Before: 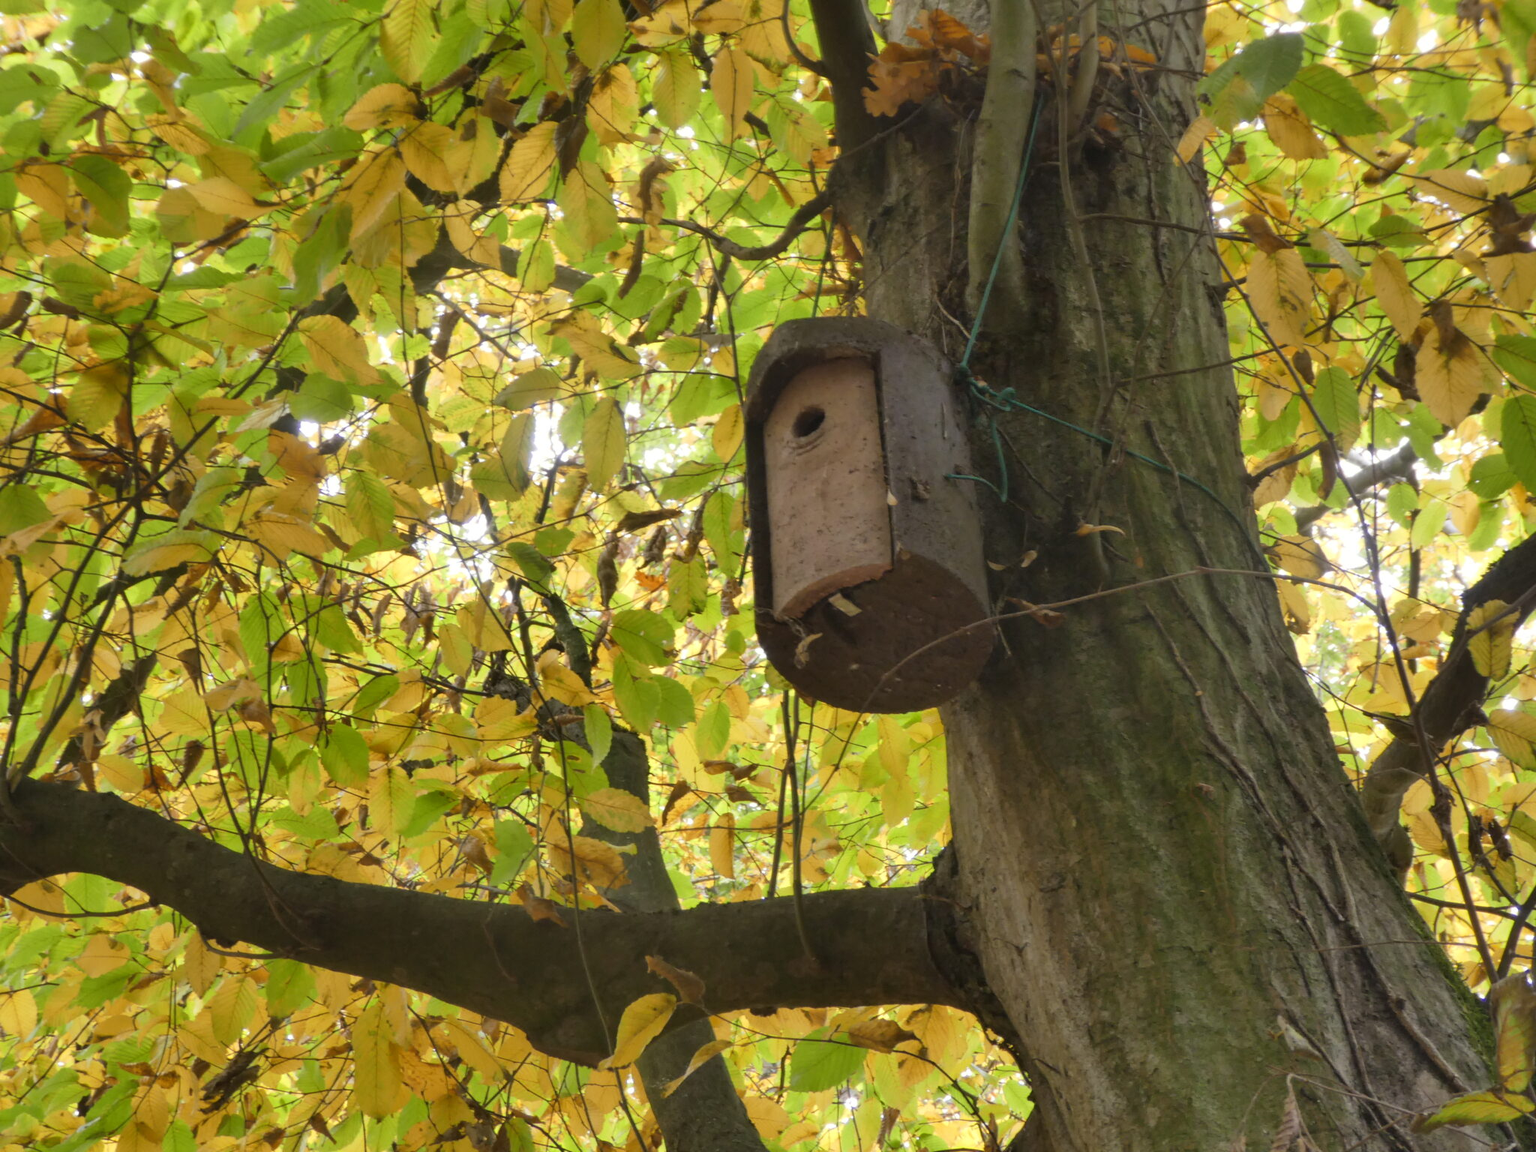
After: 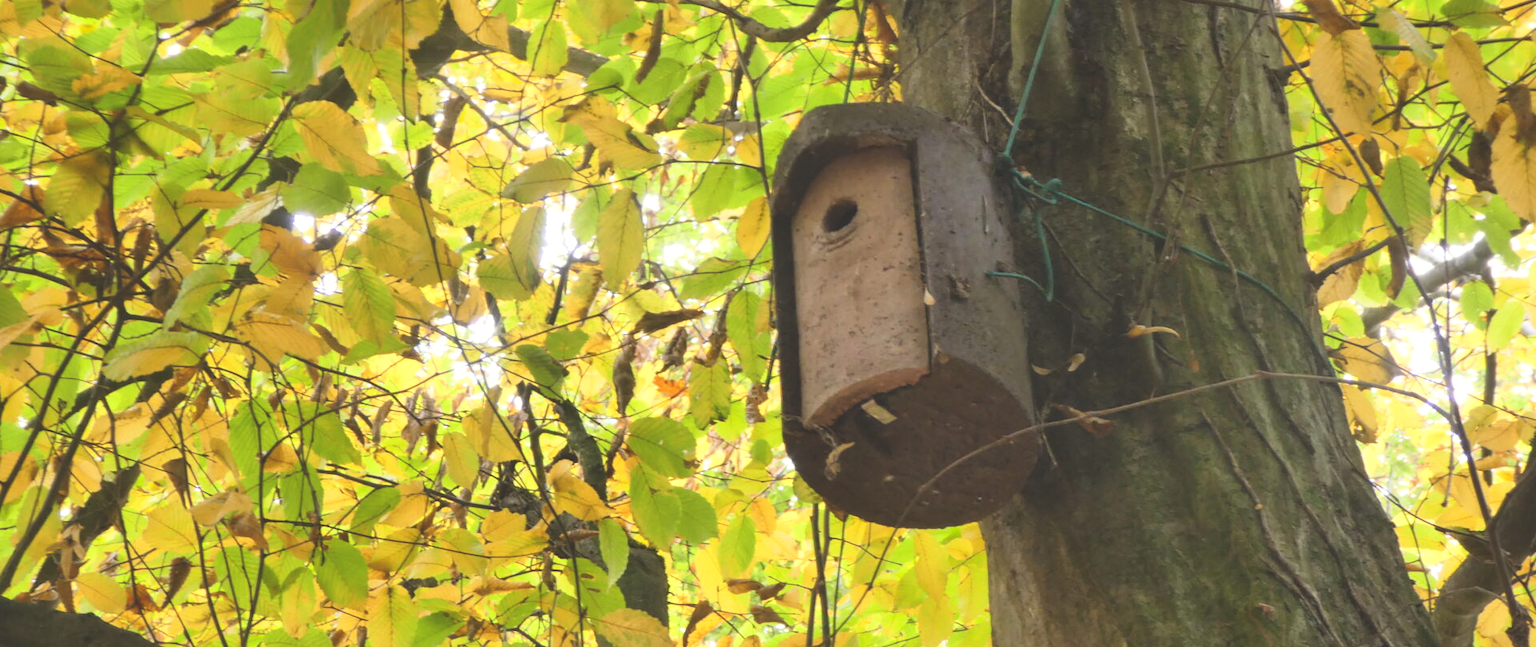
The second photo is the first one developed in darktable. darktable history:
contrast brightness saturation: contrast 0.2, brightness 0.16, saturation 0.22
exposure: black level correction -0.015, compensate highlight preservation false
crop: left 1.744%, top 19.225%, right 5.069%, bottom 28.357%
levels: levels [0, 0.492, 0.984]
